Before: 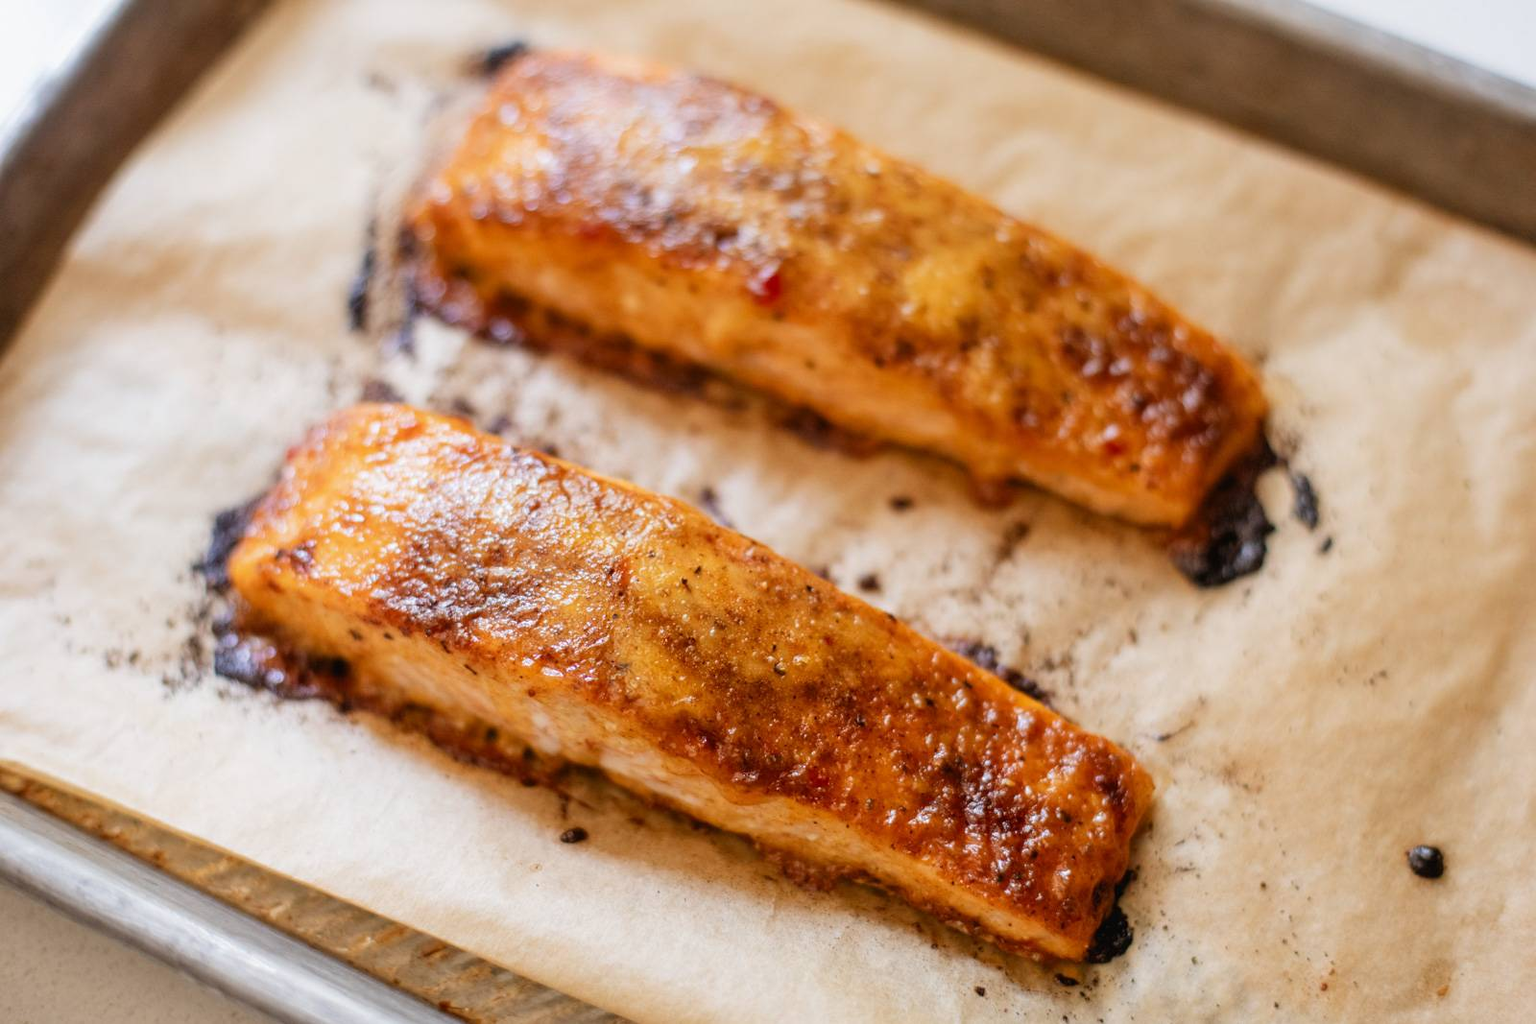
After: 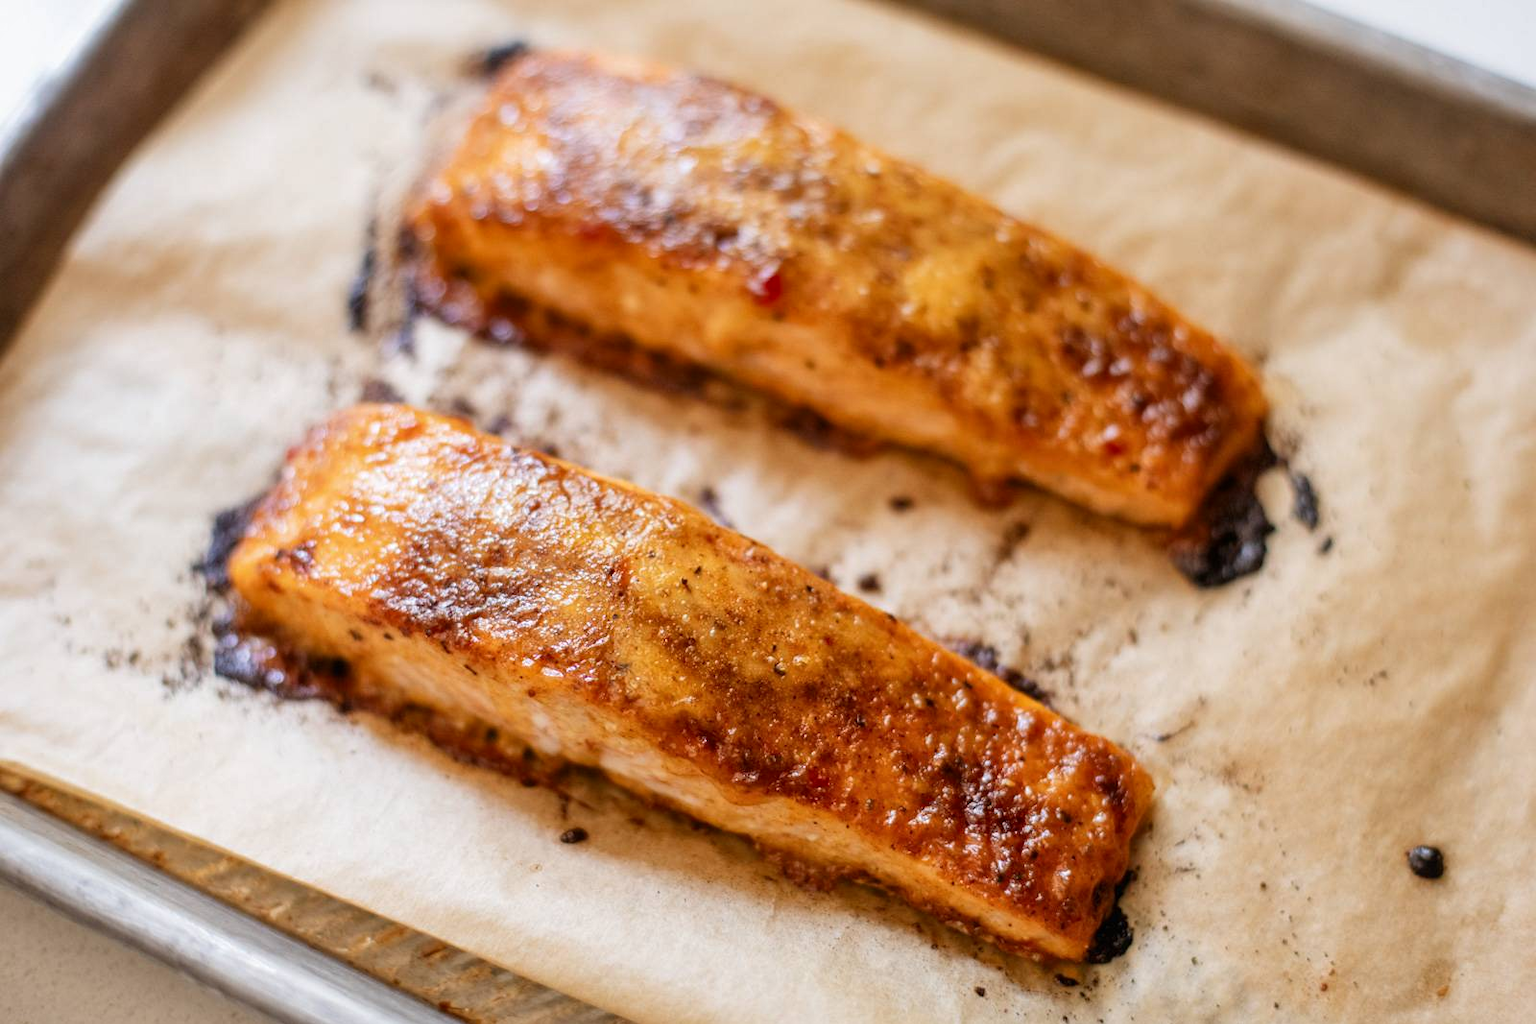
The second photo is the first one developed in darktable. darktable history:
local contrast: mode bilateral grid, contrast 19, coarseness 49, detail 119%, midtone range 0.2
